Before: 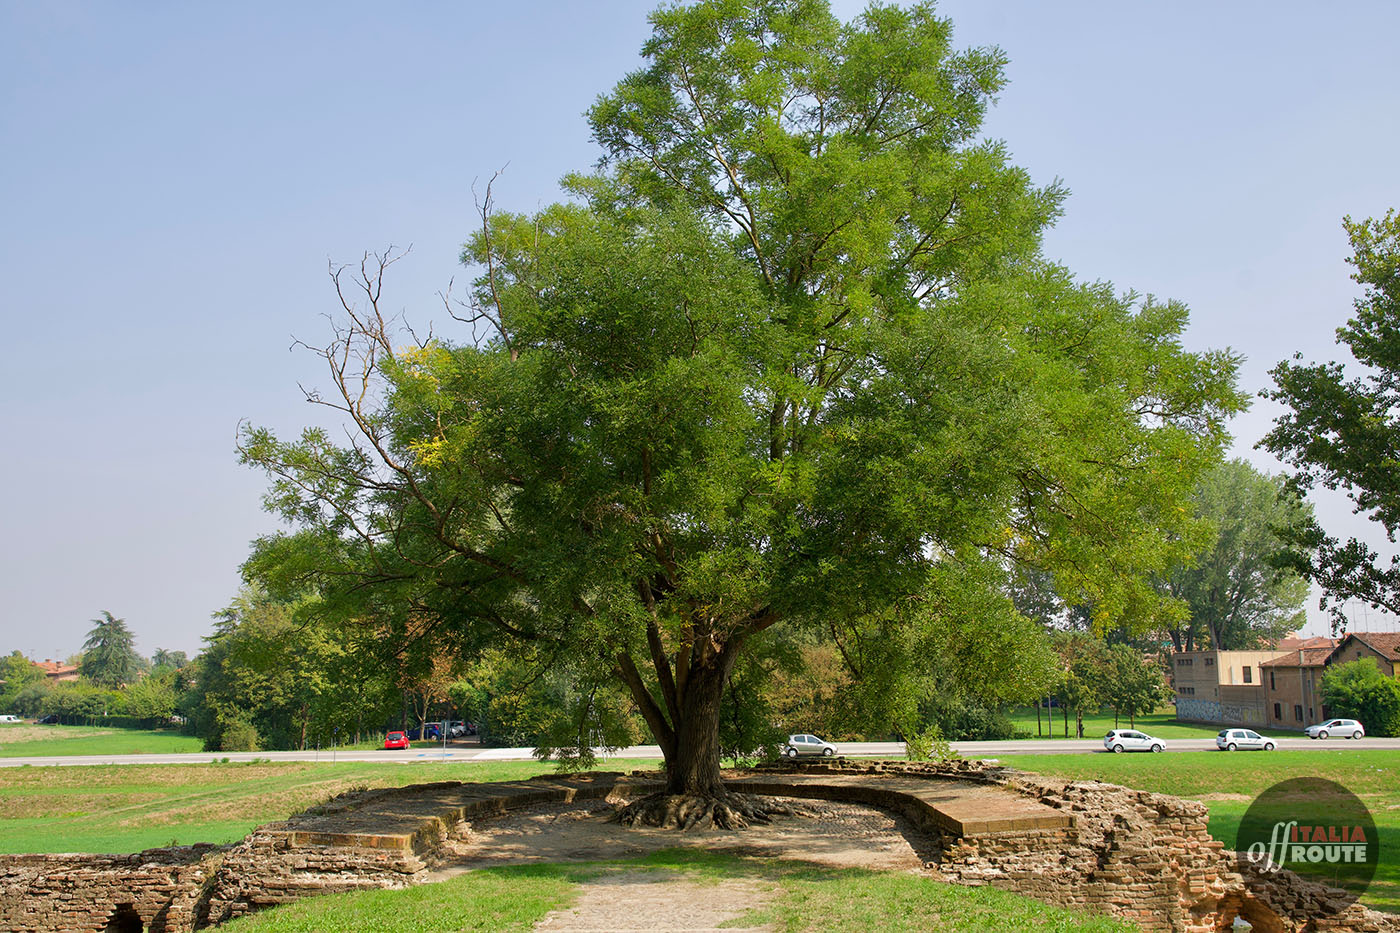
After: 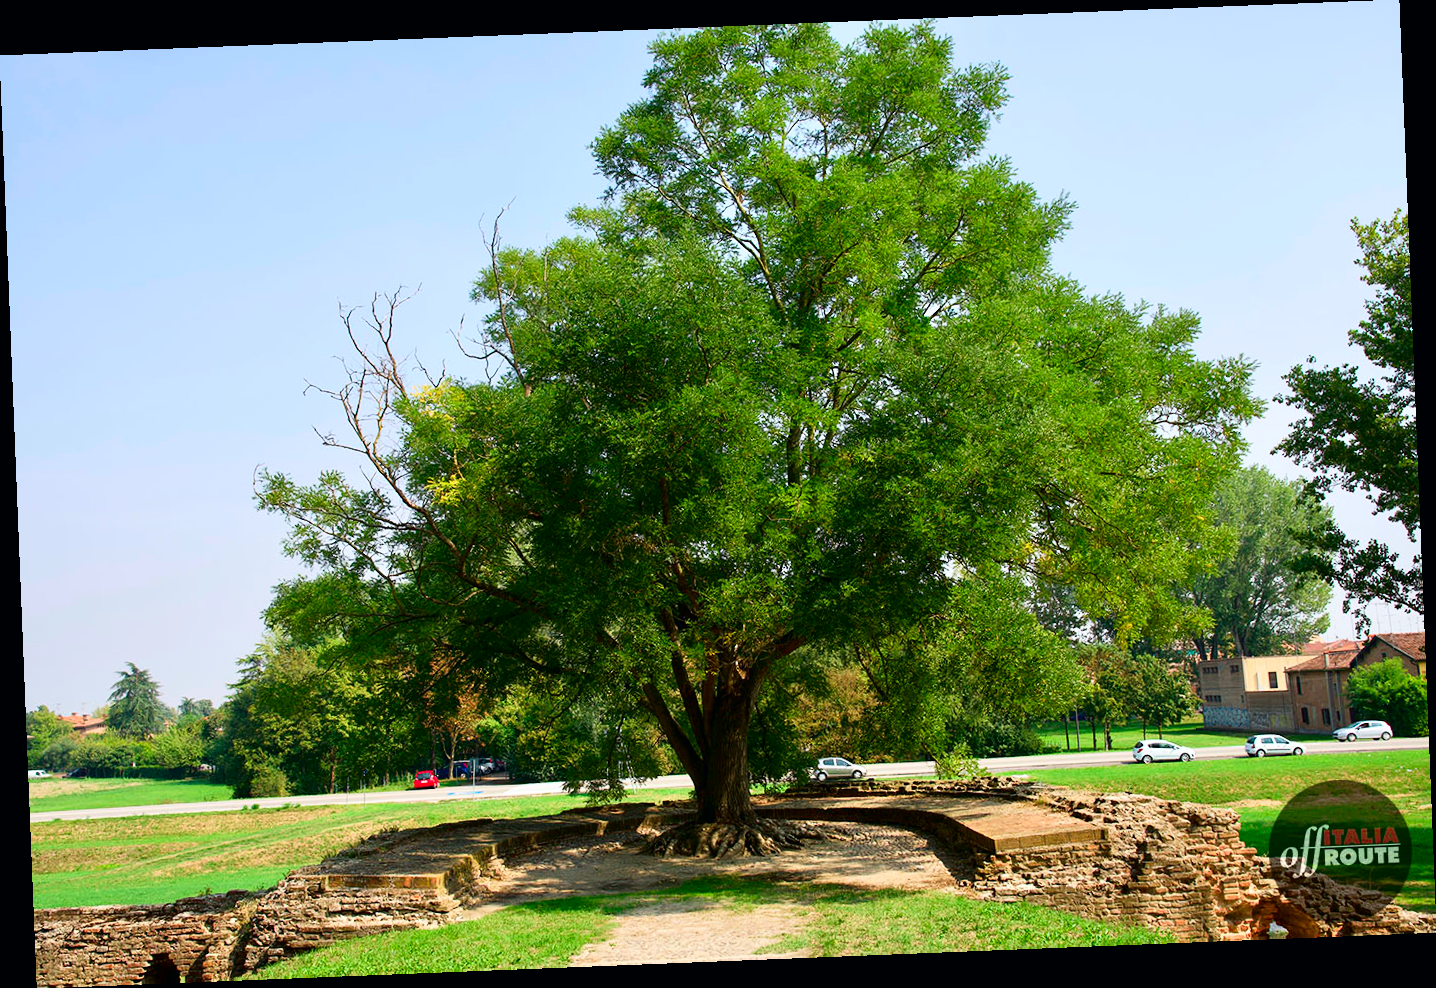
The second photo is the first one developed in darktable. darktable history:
tone curve: curves: ch0 [(0, 0) (0.139, 0.067) (0.319, 0.269) (0.498, 0.505) (0.725, 0.824) (0.864, 0.945) (0.985, 1)]; ch1 [(0, 0) (0.291, 0.197) (0.456, 0.426) (0.495, 0.488) (0.557, 0.578) (0.599, 0.644) (0.702, 0.786) (1, 1)]; ch2 [(0, 0) (0.125, 0.089) (0.353, 0.329) (0.447, 0.43) (0.557, 0.566) (0.63, 0.667) (1, 1)], color space Lab, independent channels, preserve colors none
rotate and perspective: rotation -2.29°, automatic cropping off
